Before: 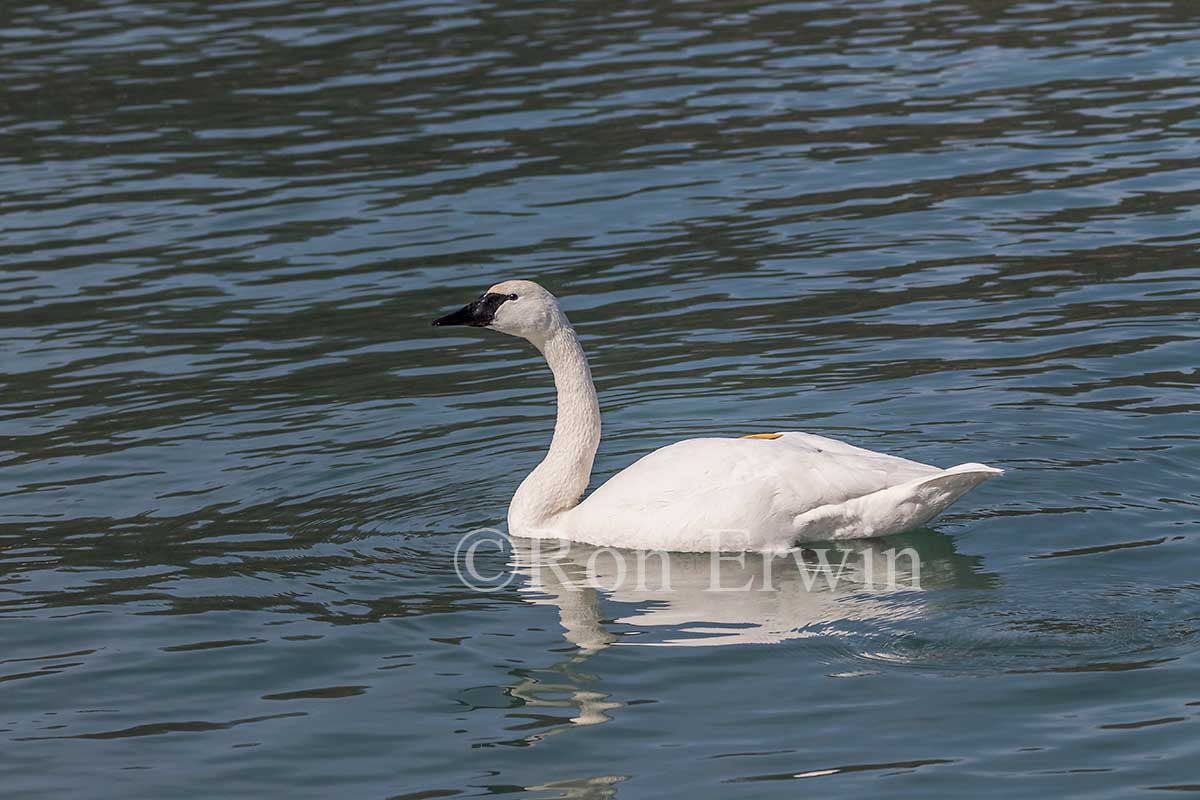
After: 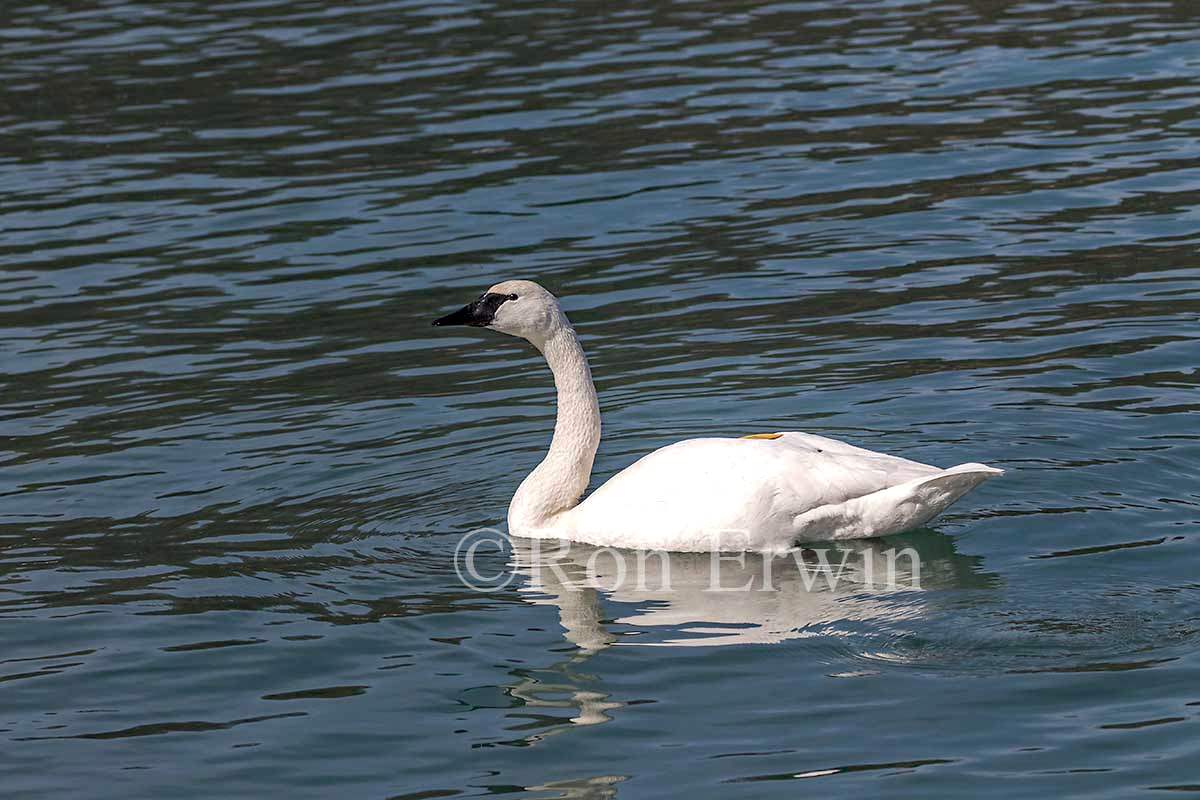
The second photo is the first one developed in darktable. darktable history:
contrast brightness saturation: saturation -0.05
haze removal: strength 0.29, distance 0.25, compatibility mode true, adaptive false
